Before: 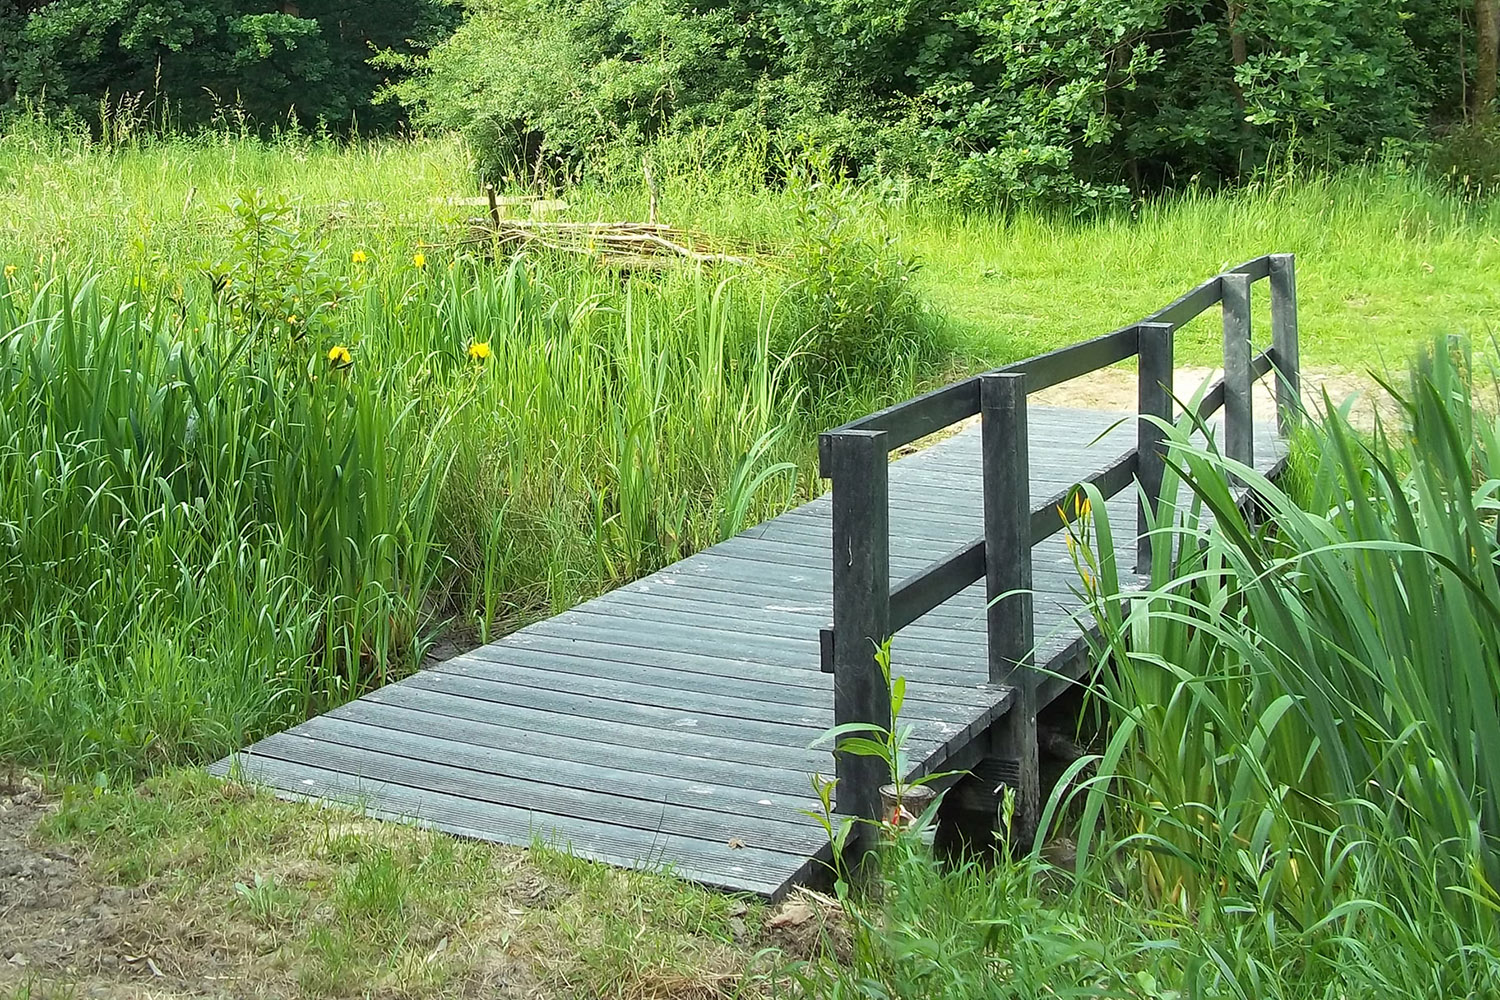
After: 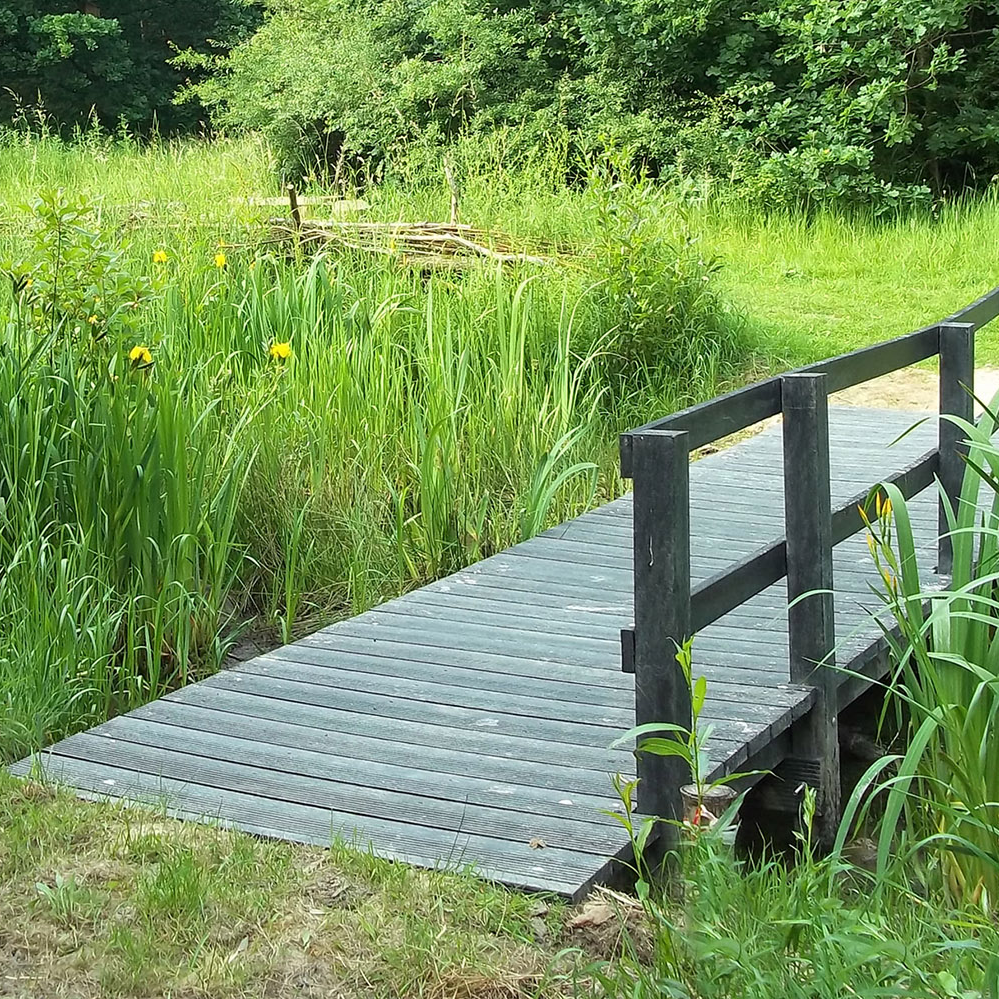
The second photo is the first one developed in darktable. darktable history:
crop and rotate: left 13.338%, right 19.998%
color calibration: illuminant same as pipeline (D50), adaptation XYZ, x 0.345, y 0.358, temperature 5021.06 K
